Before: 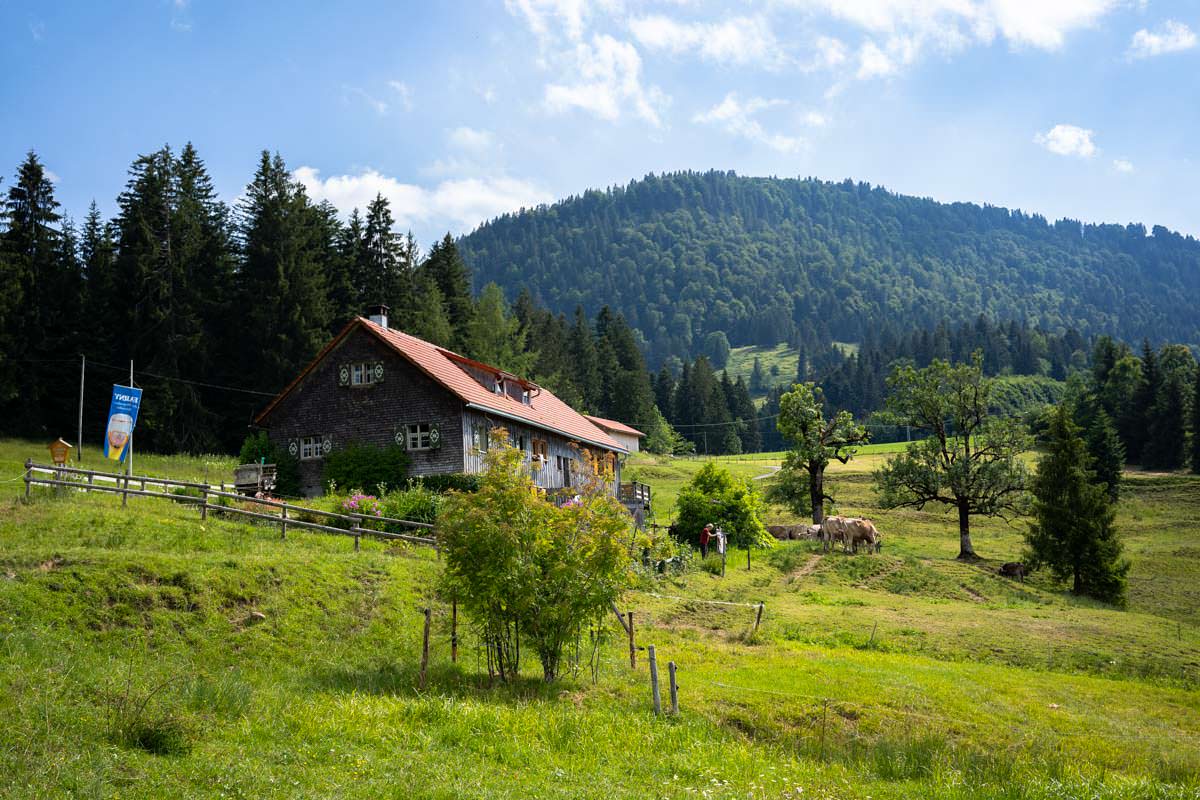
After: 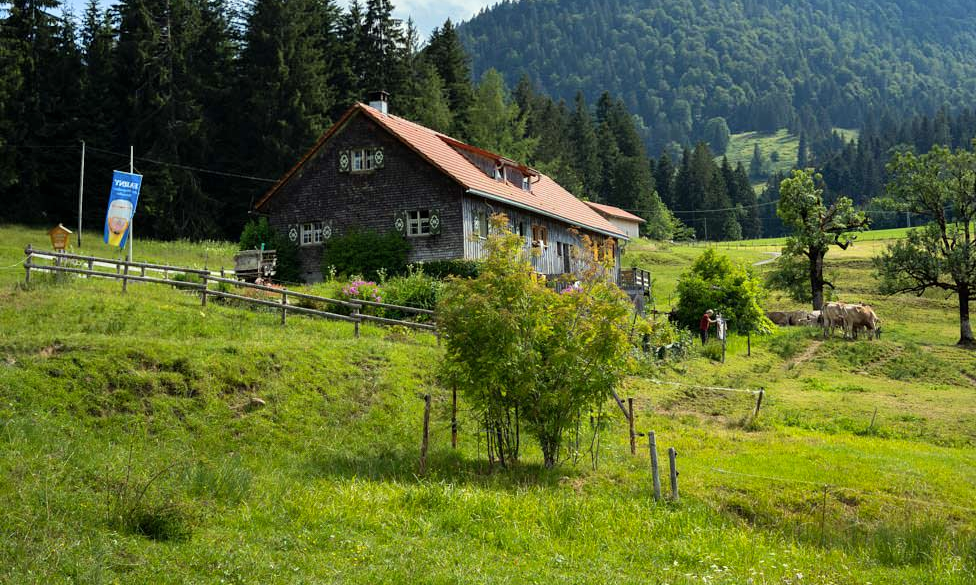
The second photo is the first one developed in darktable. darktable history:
color correction: highlights a* -4.51, highlights b* 5.04, saturation 0.95
shadows and highlights: shadows color adjustment 97.68%, low approximation 0.01, soften with gaussian
crop: top 26.815%, right 18.023%
